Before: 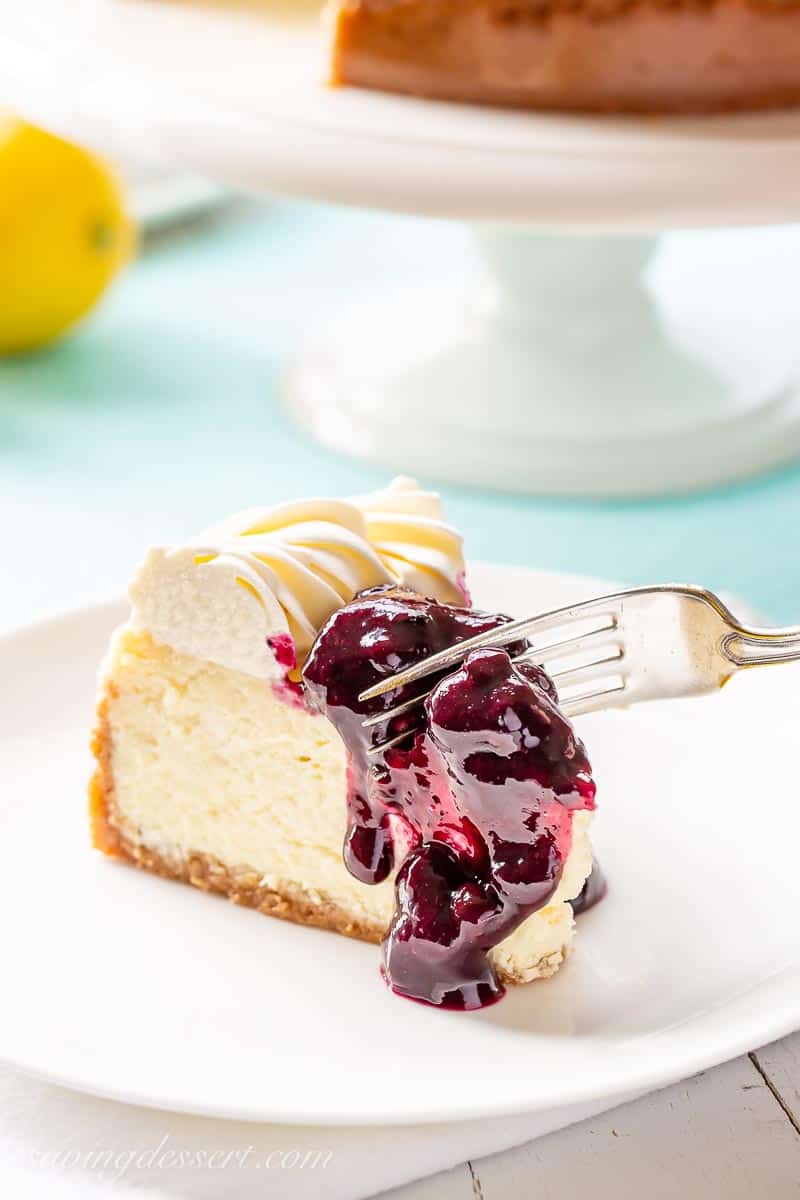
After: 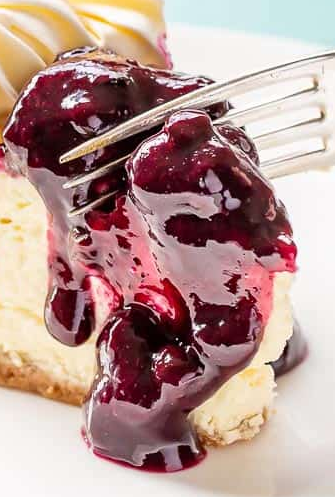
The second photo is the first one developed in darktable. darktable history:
crop: left 37.406%, top 44.885%, right 20.697%, bottom 13.651%
